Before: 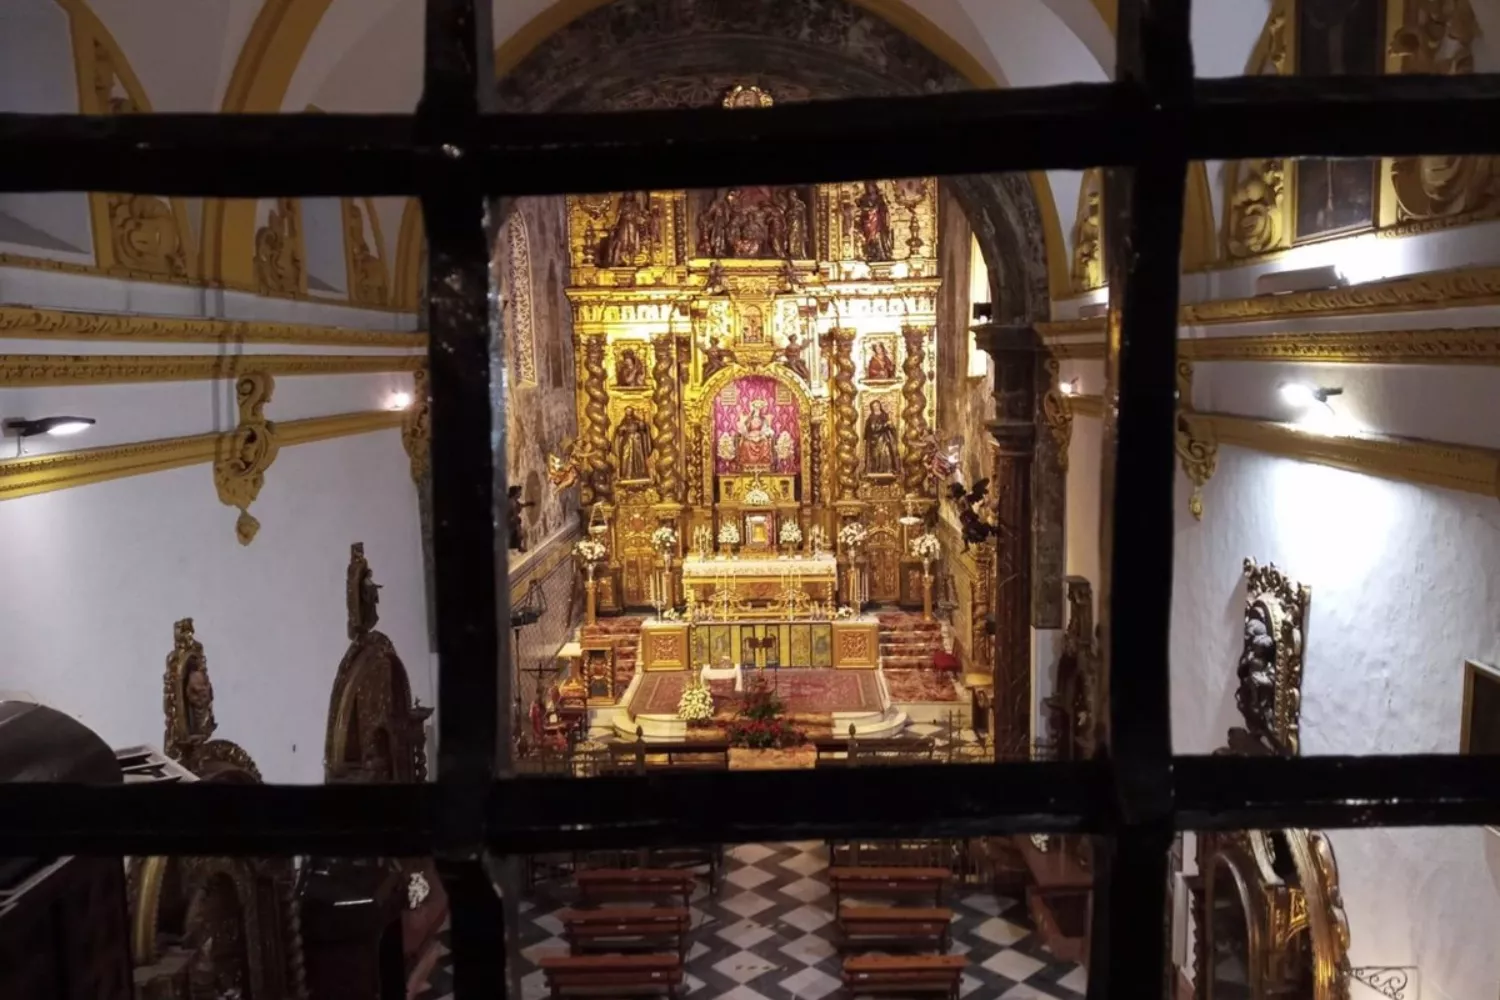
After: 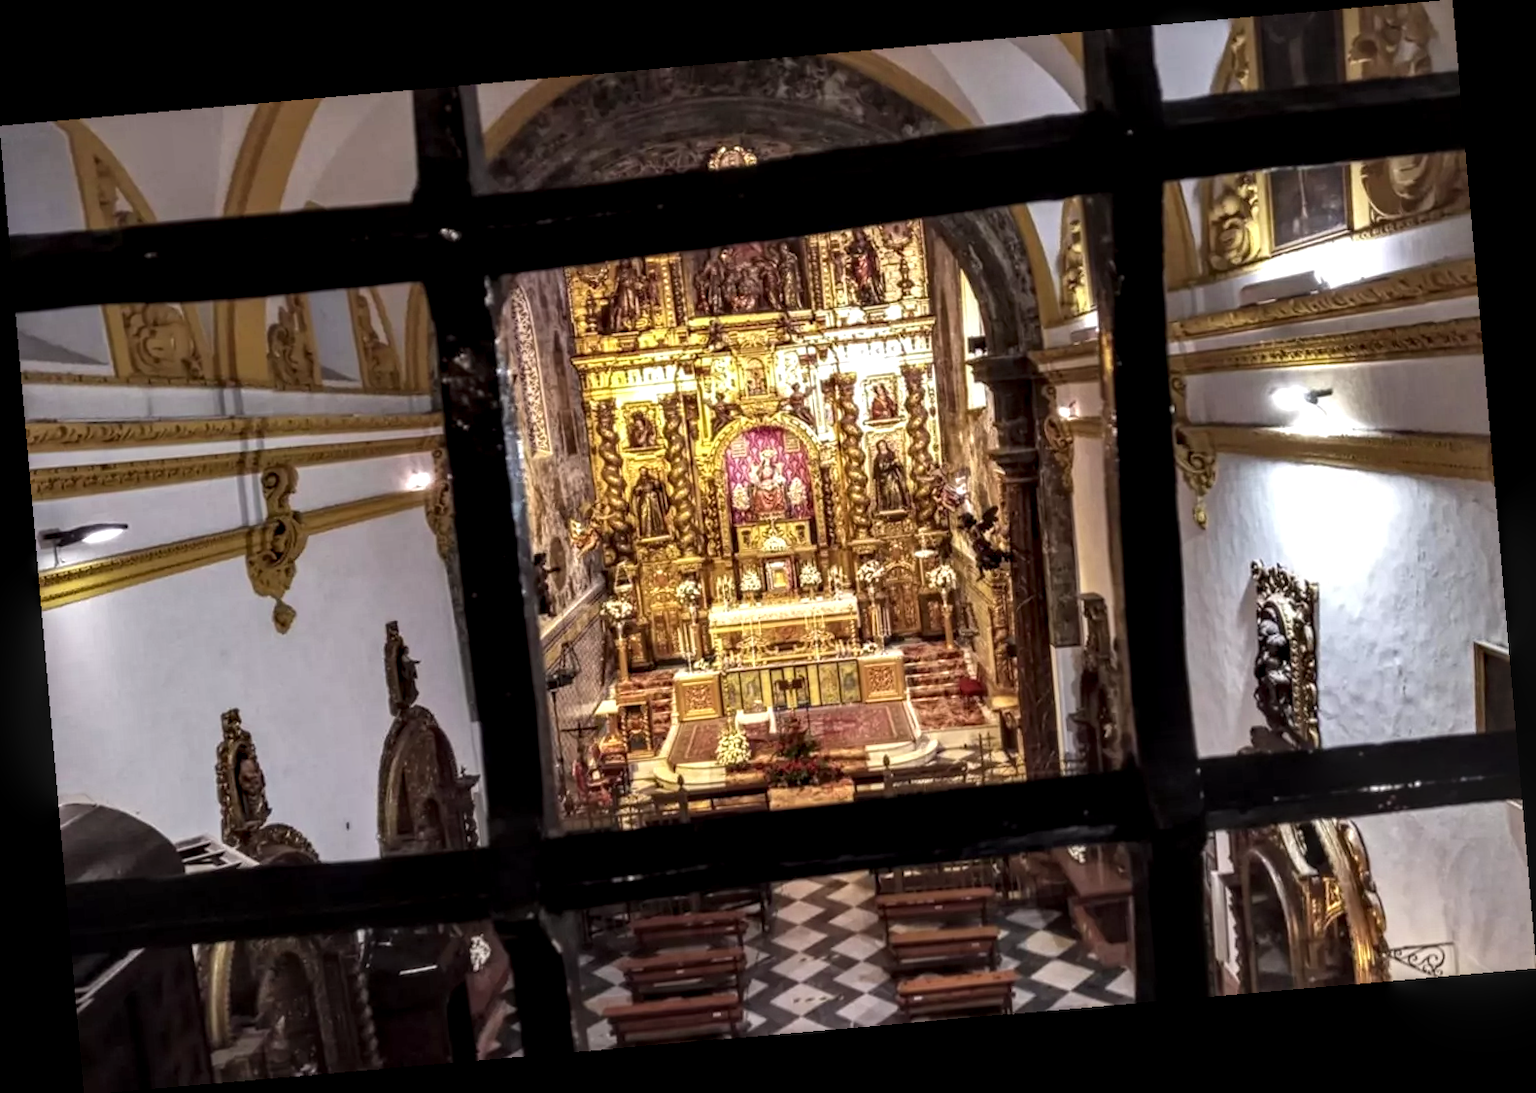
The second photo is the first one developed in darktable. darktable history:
local contrast: highlights 0%, shadows 0%, detail 182%
rotate and perspective: rotation -4.98°, automatic cropping off
